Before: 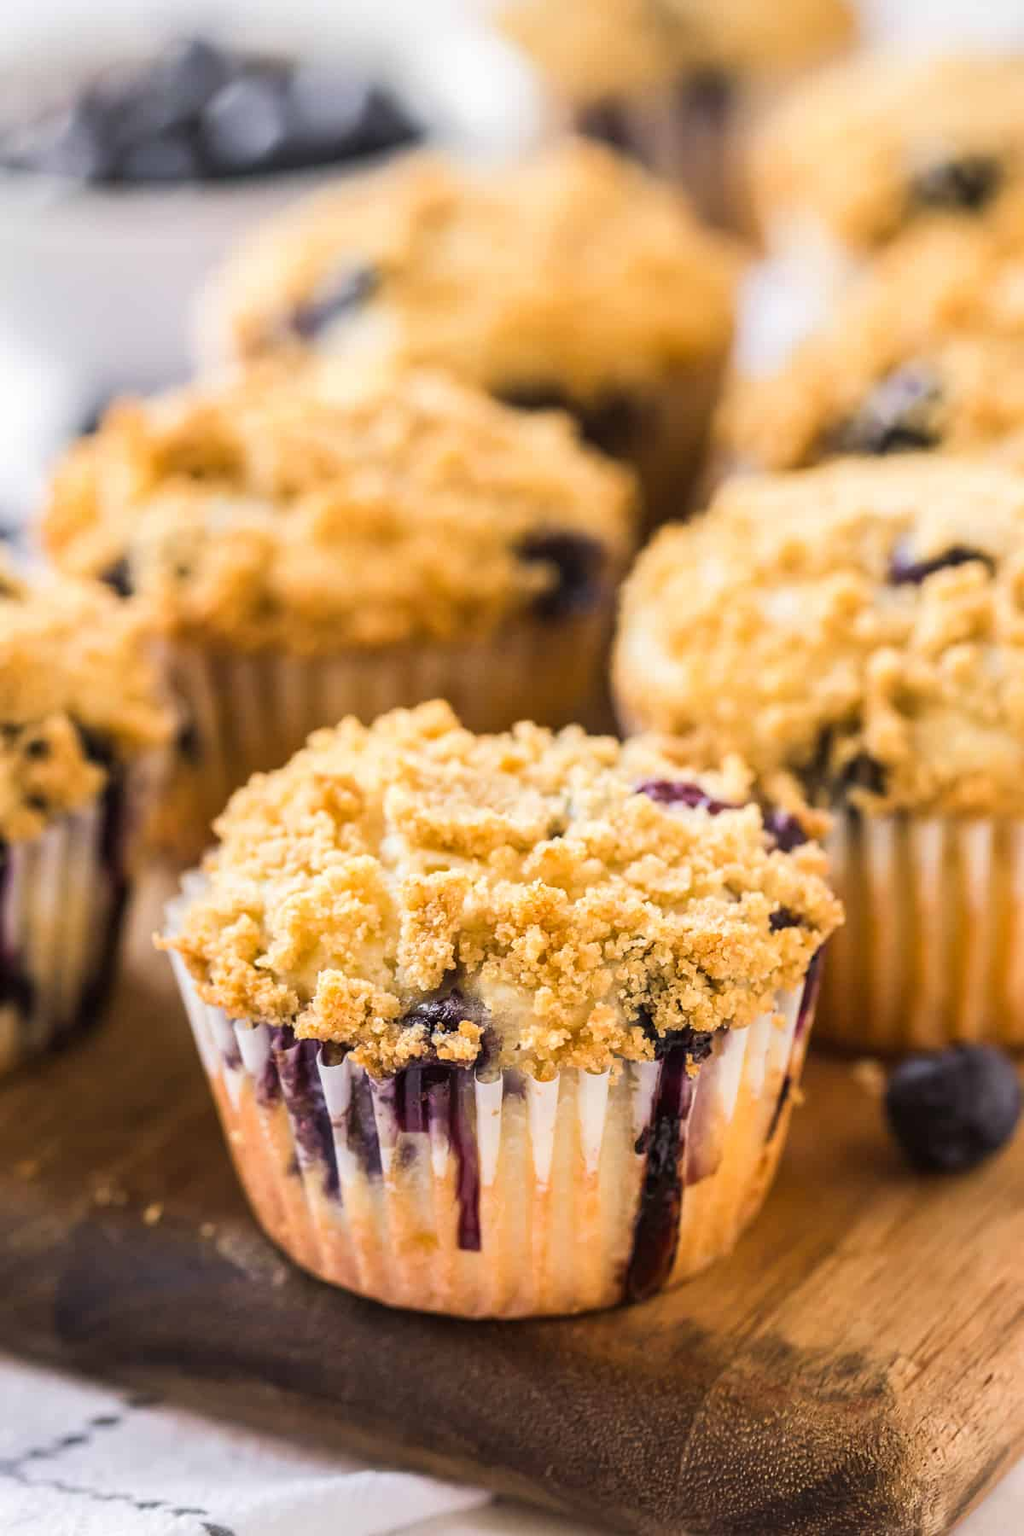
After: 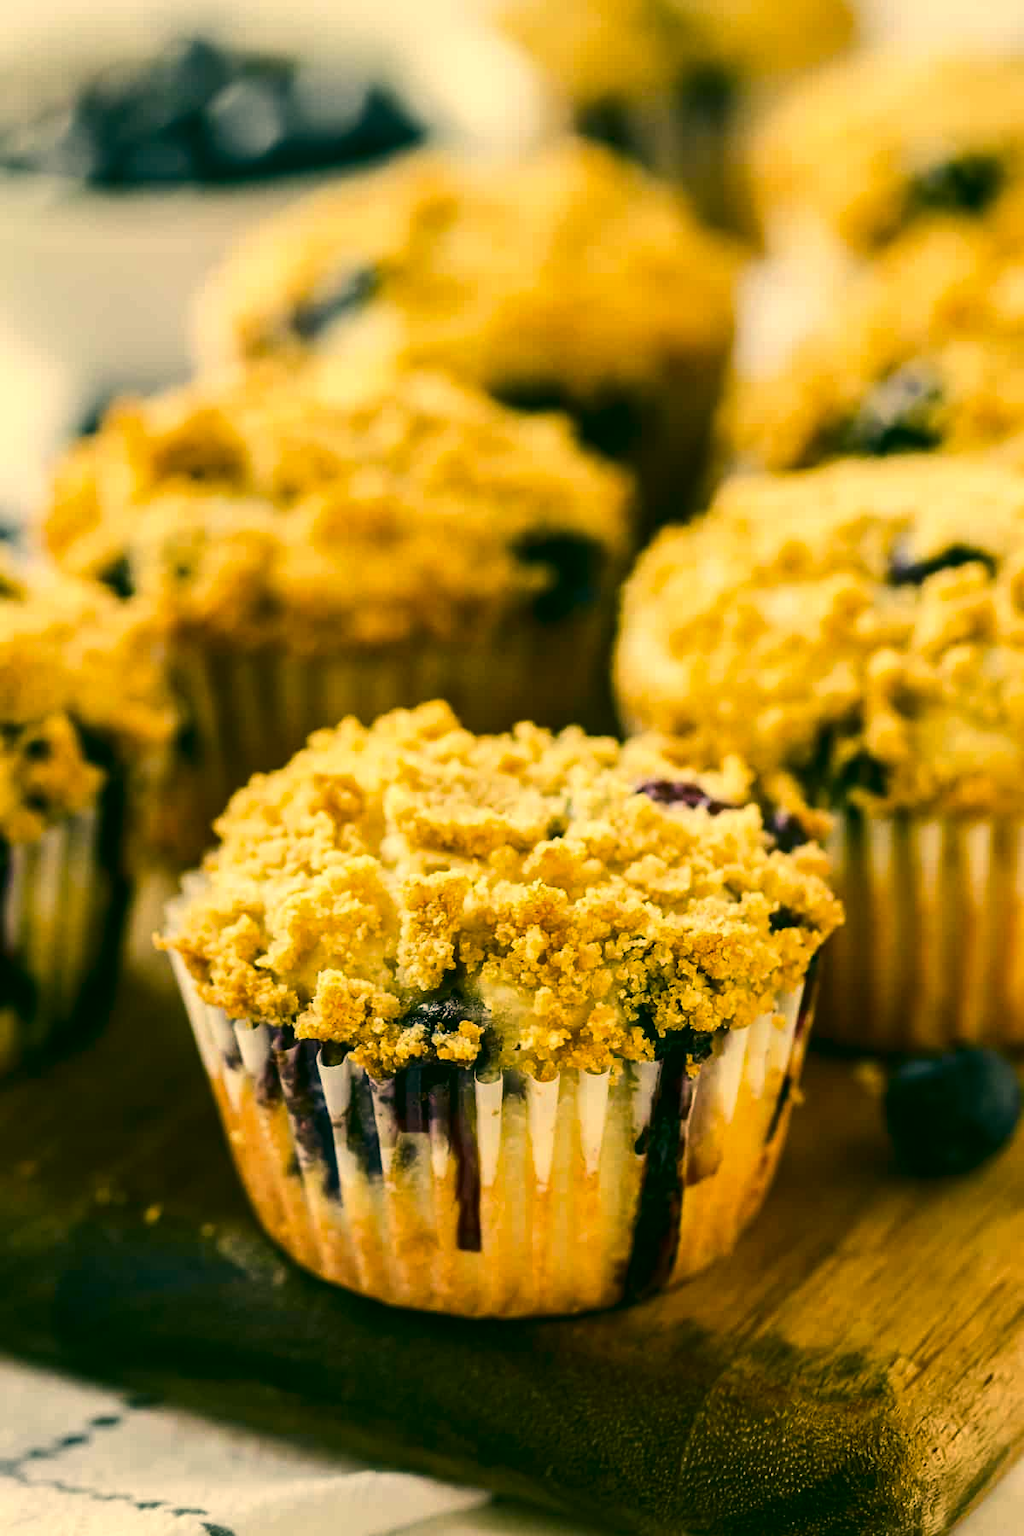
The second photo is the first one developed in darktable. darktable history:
contrast brightness saturation: contrast 0.131, brightness -0.24, saturation 0.14
color correction: highlights a* 5.68, highlights b* 33.72, shadows a* -26.4, shadows b* 3.89
